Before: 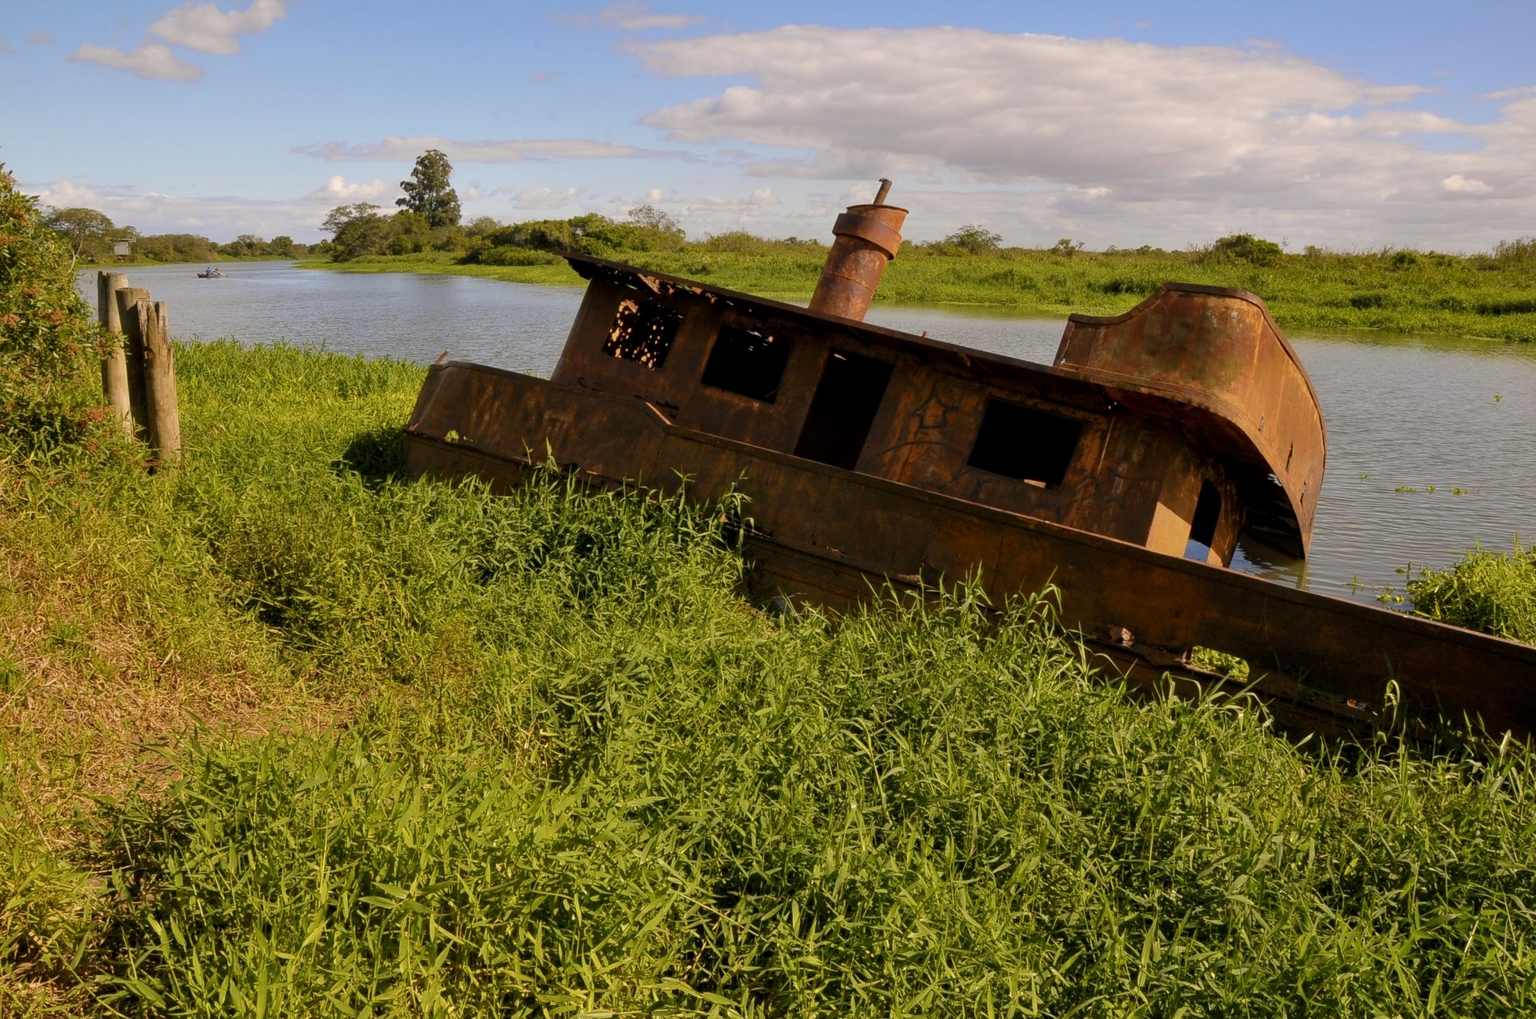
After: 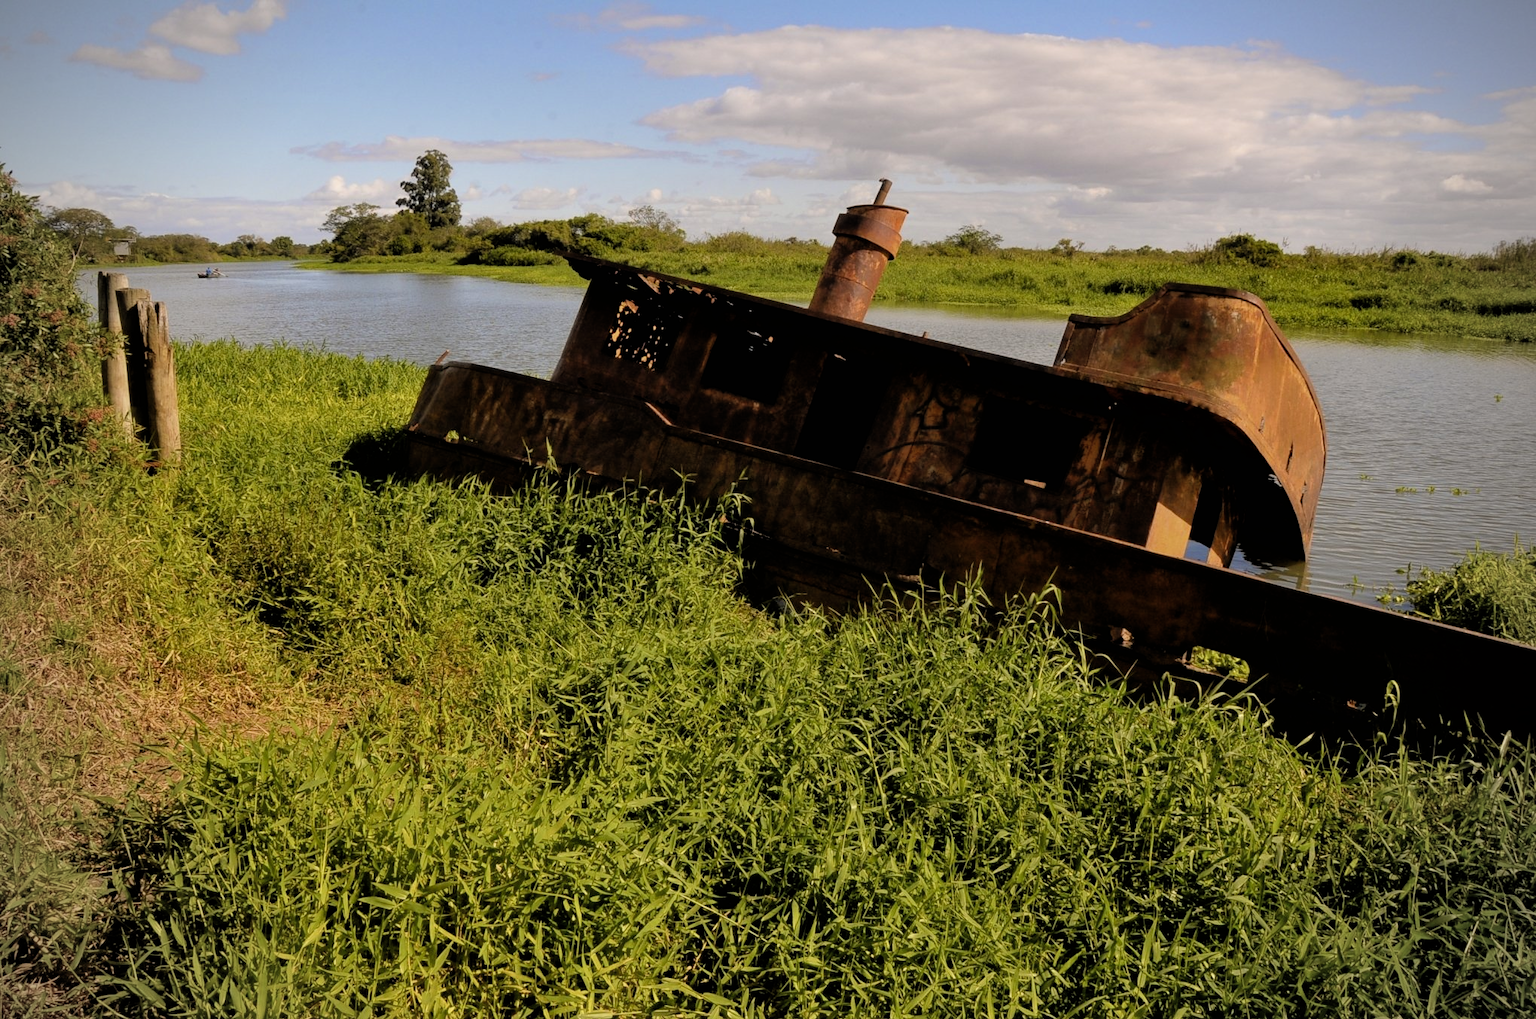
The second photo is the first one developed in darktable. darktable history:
shadows and highlights: shadows 25, highlights -25
vignetting: on, module defaults
filmic rgb: black relative exposure -4.91 EV, white relative exposure 2.84 EV, hardness 3.7
